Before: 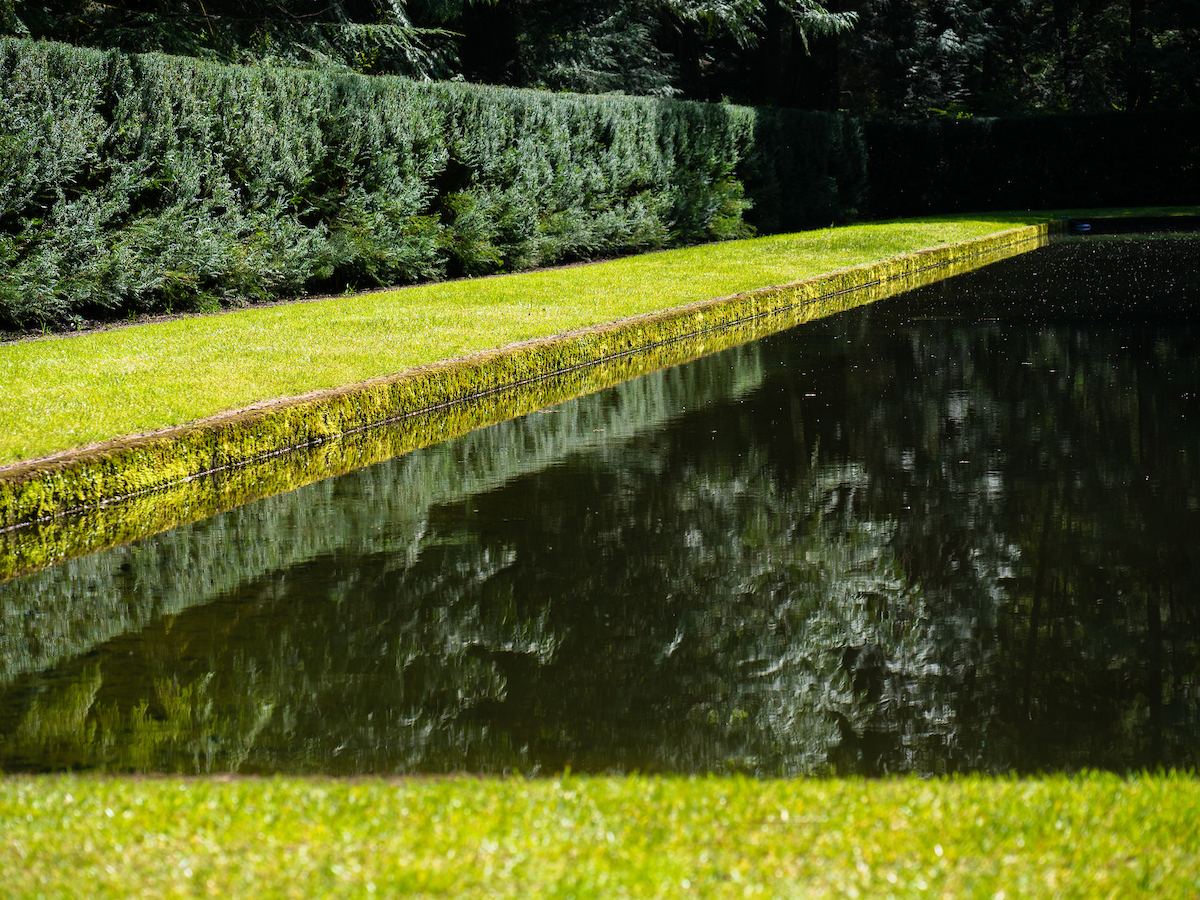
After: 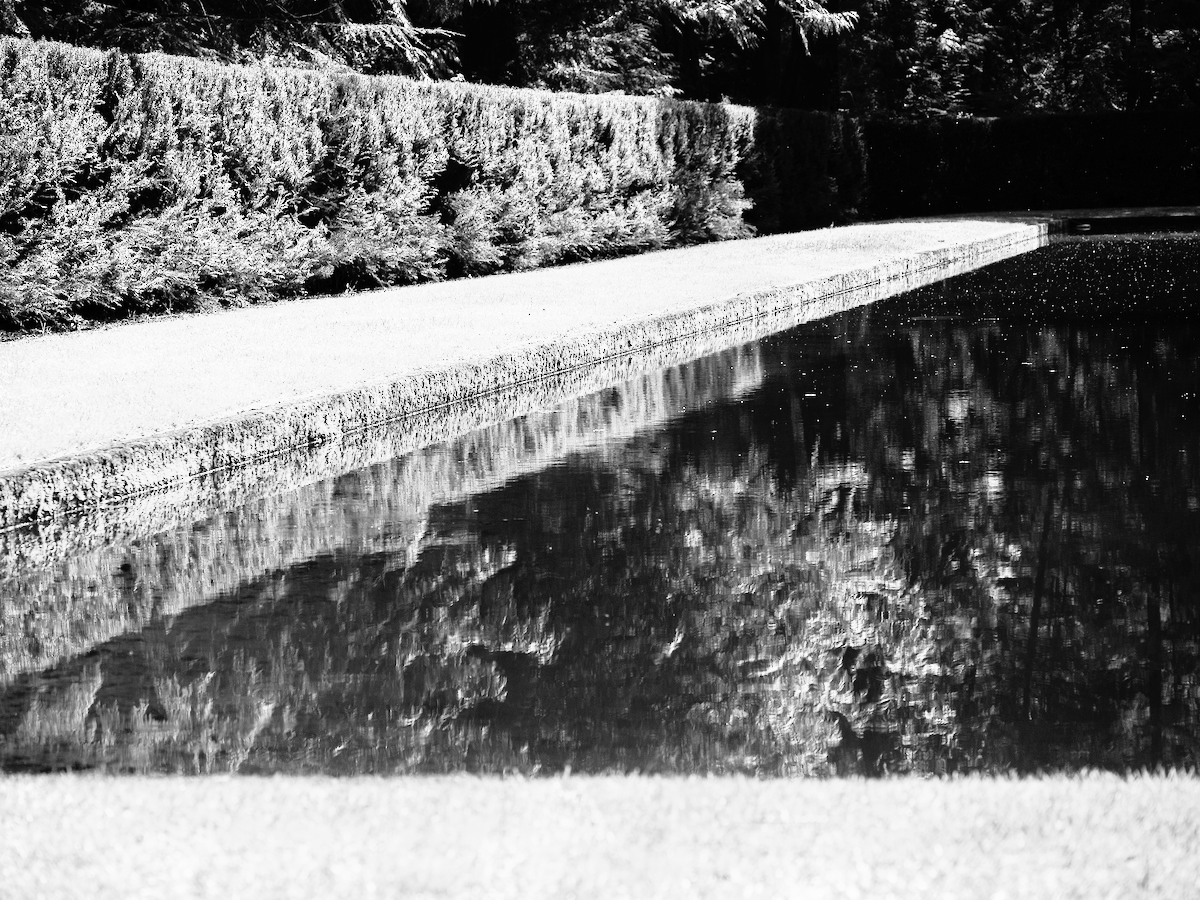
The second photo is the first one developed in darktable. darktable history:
exposure: exposure 0.4 EV, compensate highlight preservation false
monochrome: on, module defaults
base curve: curves: ch0 [(0, 0) (0.012, 0.01) (0.073, 0.168) (0.31, 0.711) (0.645, 0.957) (1, 1)], preserve colors none
white balance: red 1.009, blue 1.027
